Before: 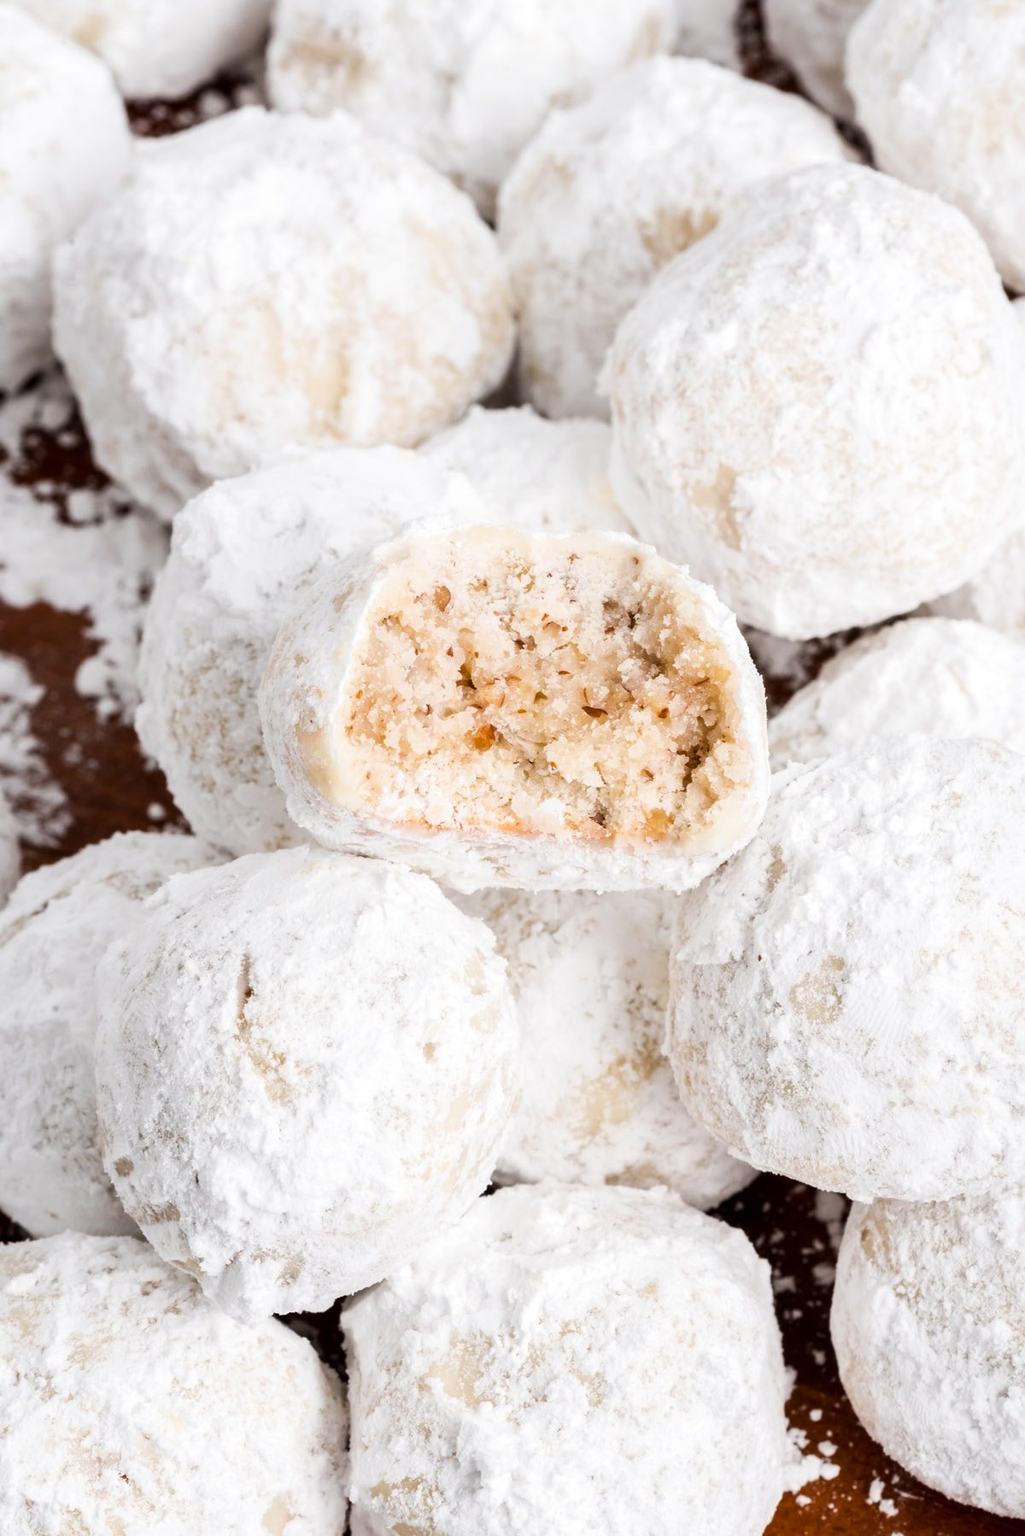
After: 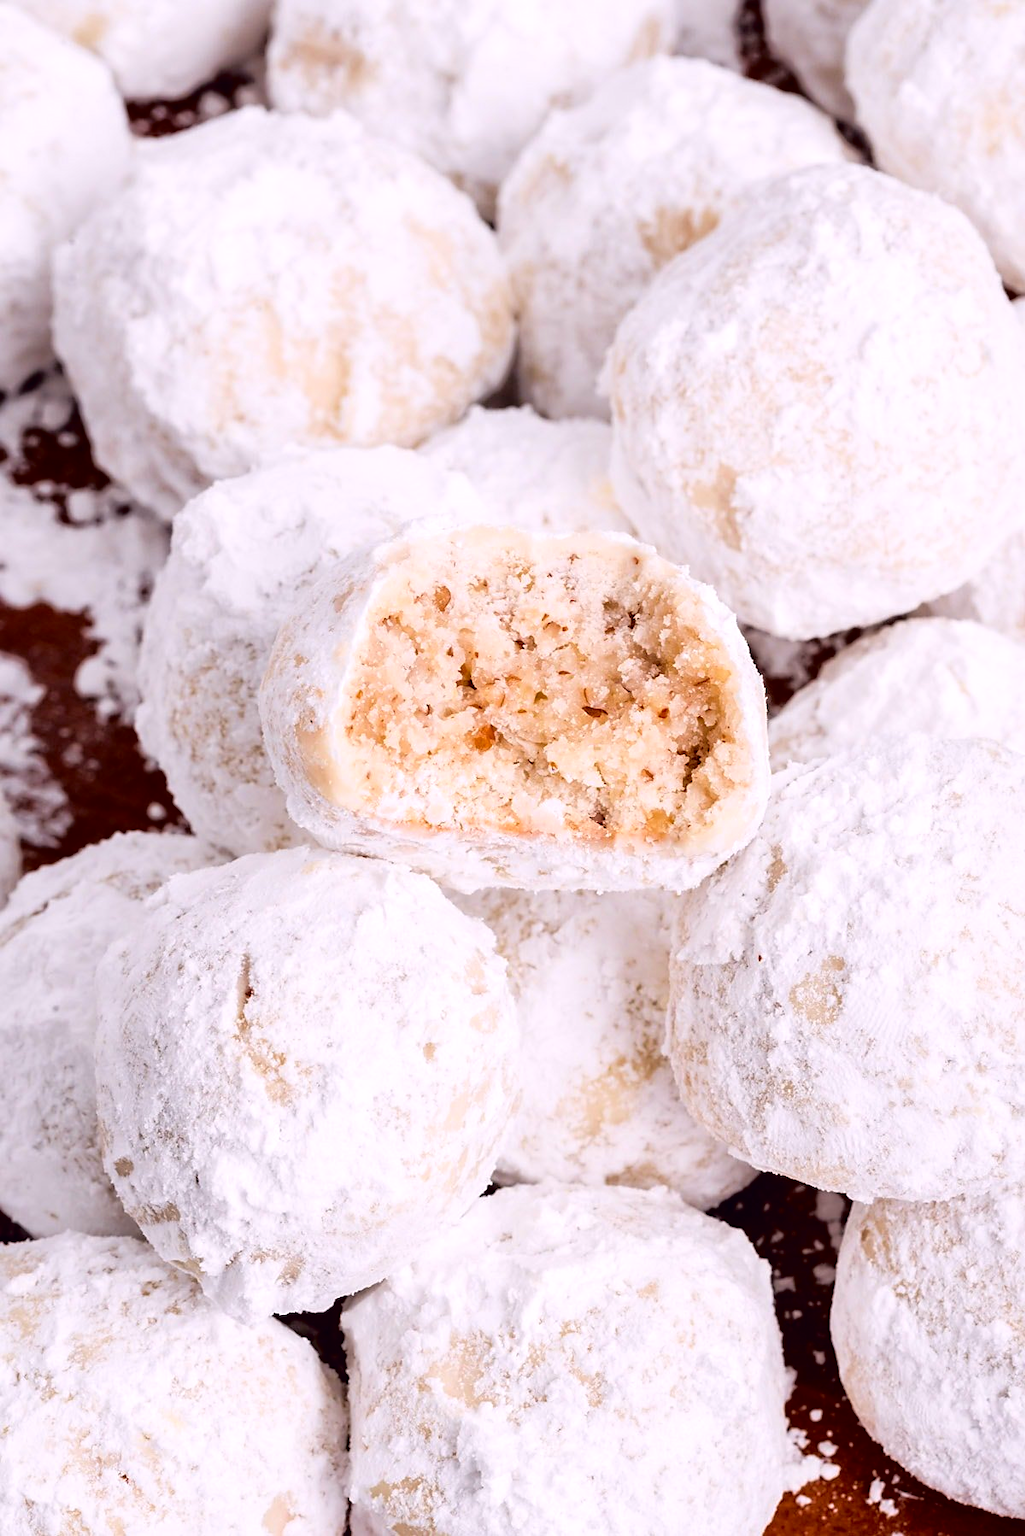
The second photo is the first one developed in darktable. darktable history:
tone curve: curves: ch0 [(0, 0) (0.126, 0.061) (0.362, 0.382) (0.498, 0.498) (0.706, 0.712) (1, 1)]; ch1 [(0, 0) (0.5, 0.522) (0.55, 0.586) (1, 1)]; ch2 [(0, 0) (0.44, 0.424) (0.5, 0.482) (0.537, 0.538) (1, 1)], color space Lab, independent channels, preserve colors none
sharpen: radius 1.864, amount 0.398, threshold 1.271
local contrast: mode bilateral grid, contrast 100, coarseness 100, detail 108%, midtone range 0.2
